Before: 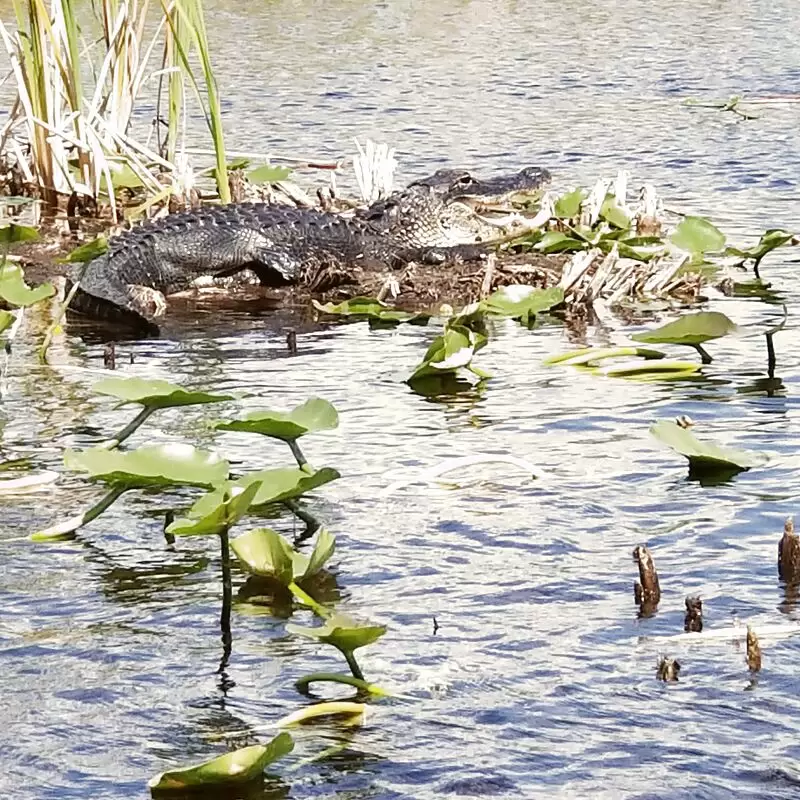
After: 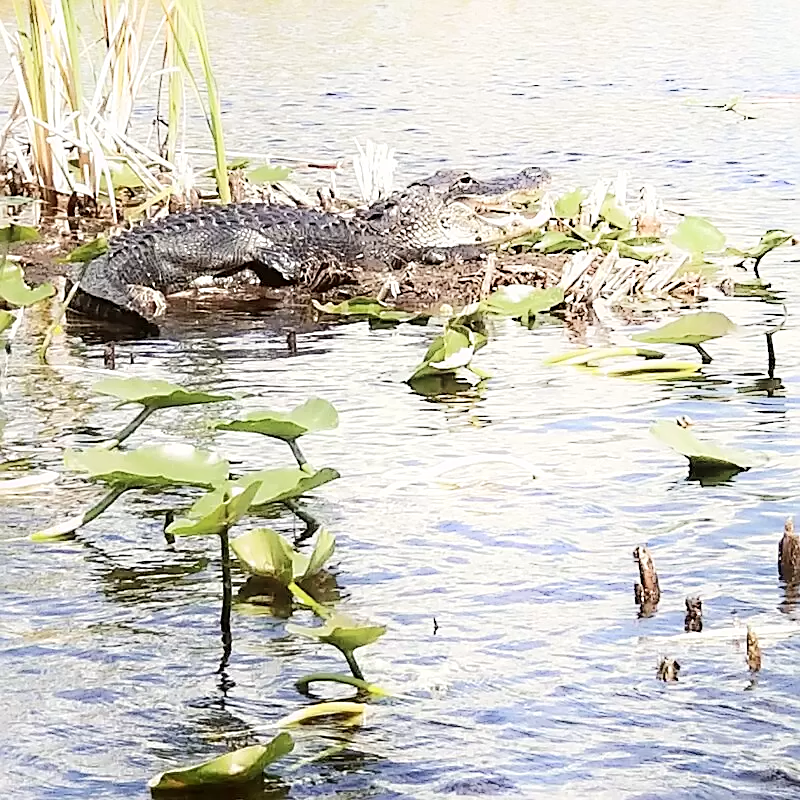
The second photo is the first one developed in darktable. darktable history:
shadows and highlights: shadows -54.3, highlights 86.09, soften with gaussian
sharpen: on, module defaults
